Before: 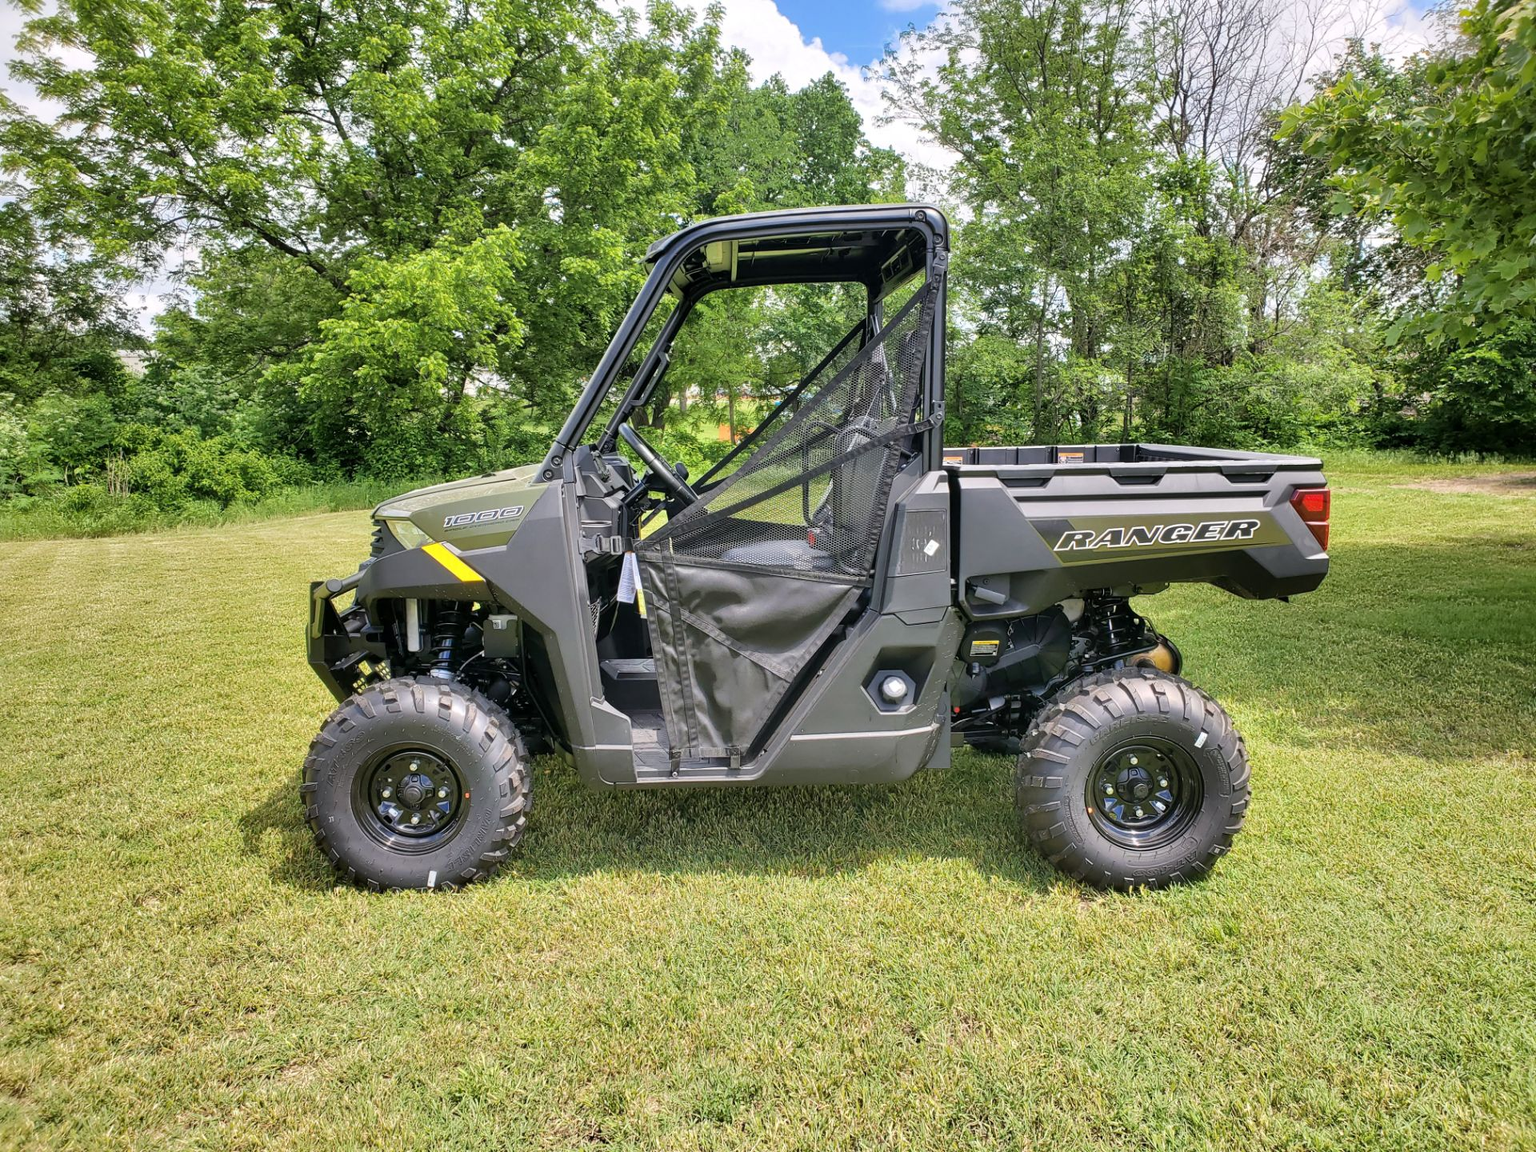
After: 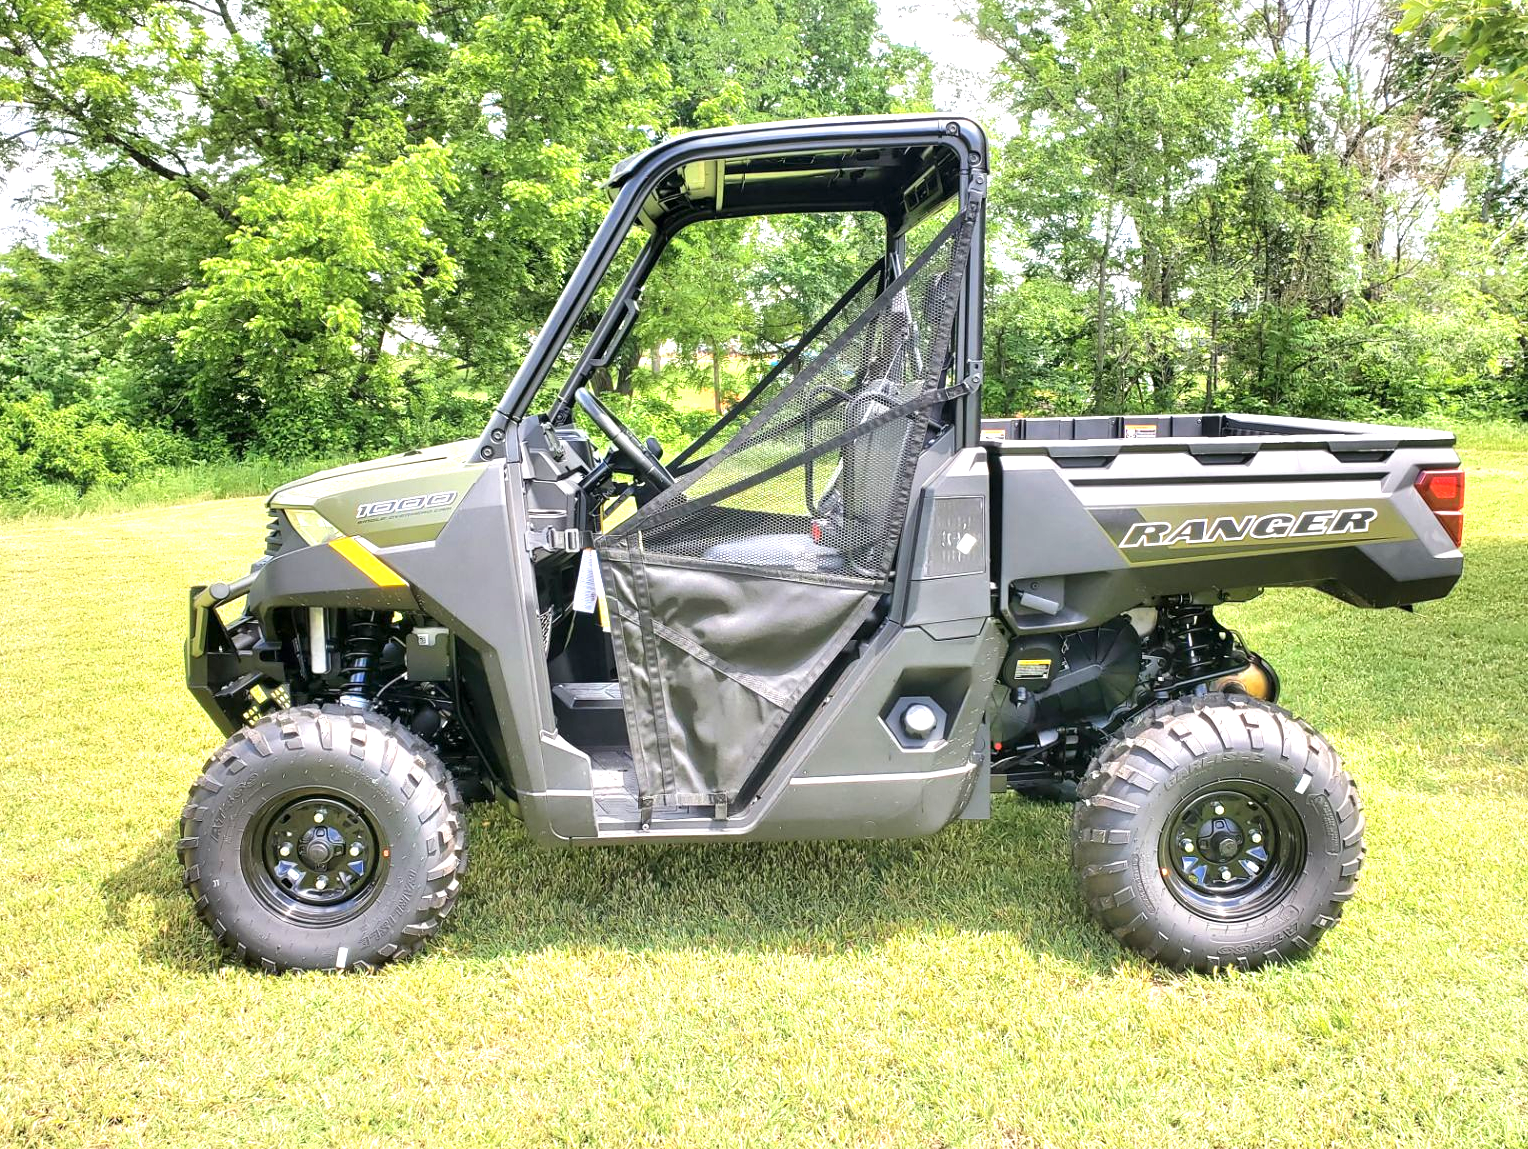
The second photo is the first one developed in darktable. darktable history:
crop and rotate: left 10.315%, top 9.799%, right 10.085%, bottom 10.387%
shadows and highlights: shadows -69.84, highlights 34.75, soften with gaussian
exposure: exposure 1.058 EV, compensate exposure bias true, compensate highlight preservation false
